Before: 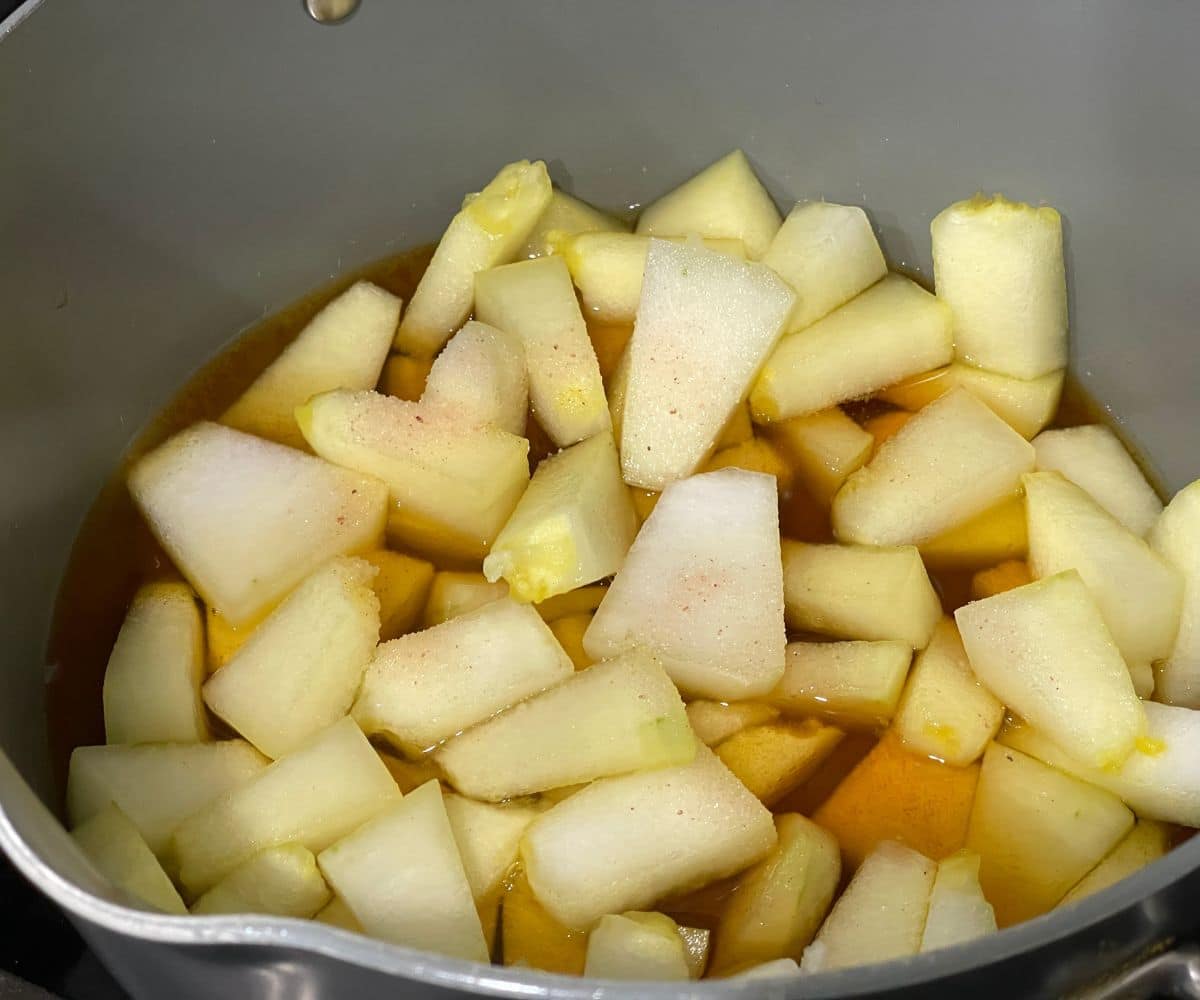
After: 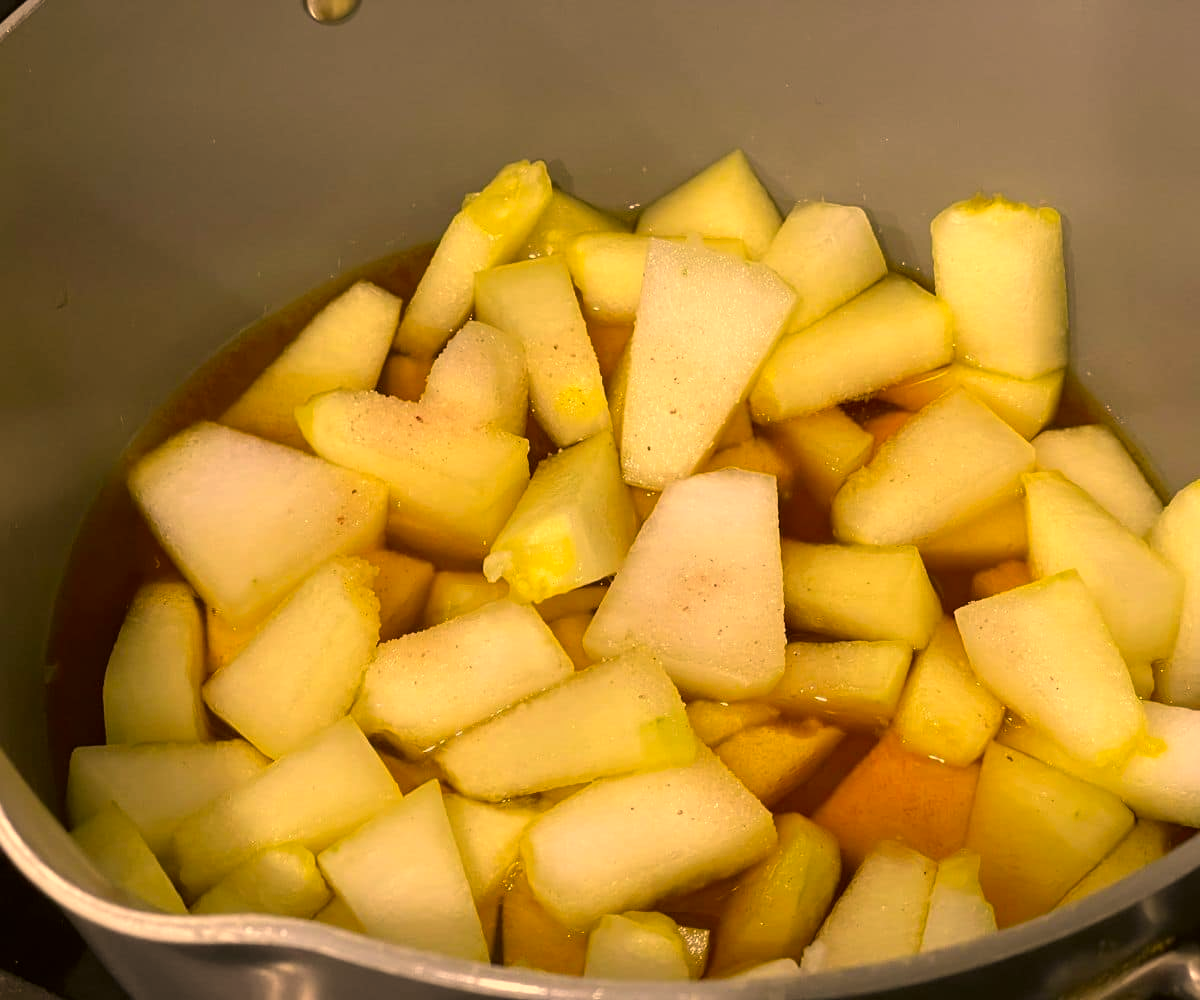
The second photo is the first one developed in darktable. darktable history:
color correction: highlights a* 18.13, highlights b* 35.36, shadows a* 0.958, shadows b* 6.31, saturation 1.02
